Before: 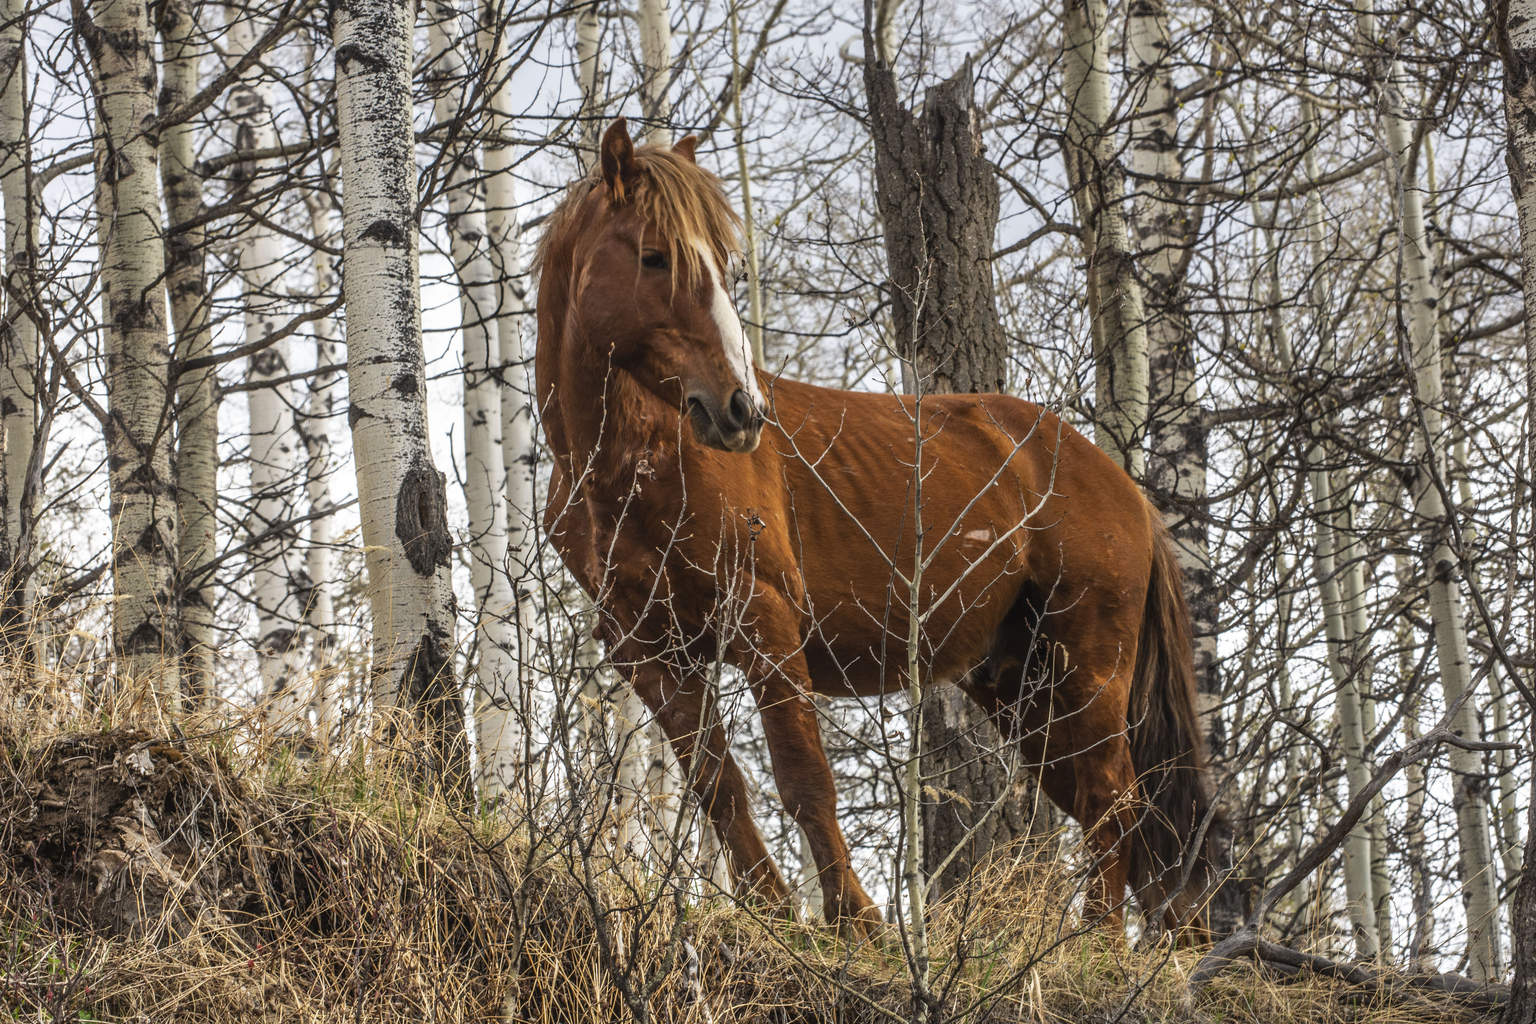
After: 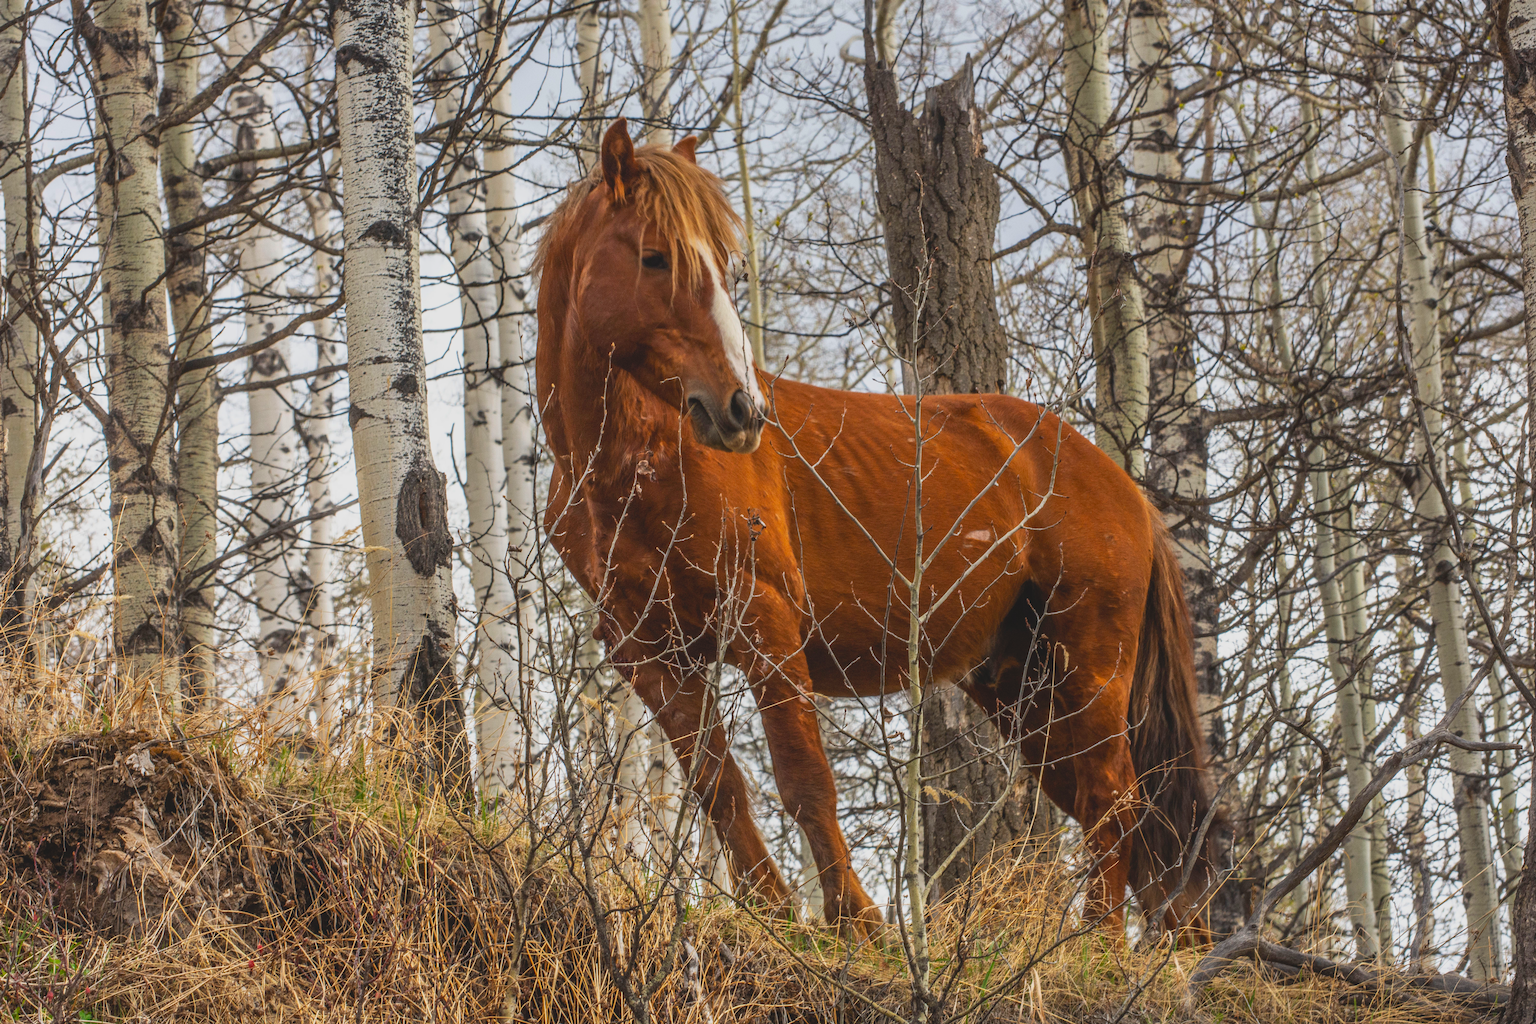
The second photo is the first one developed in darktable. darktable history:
contrast brightness saturation: contrast -0.175, saturation 0.188
